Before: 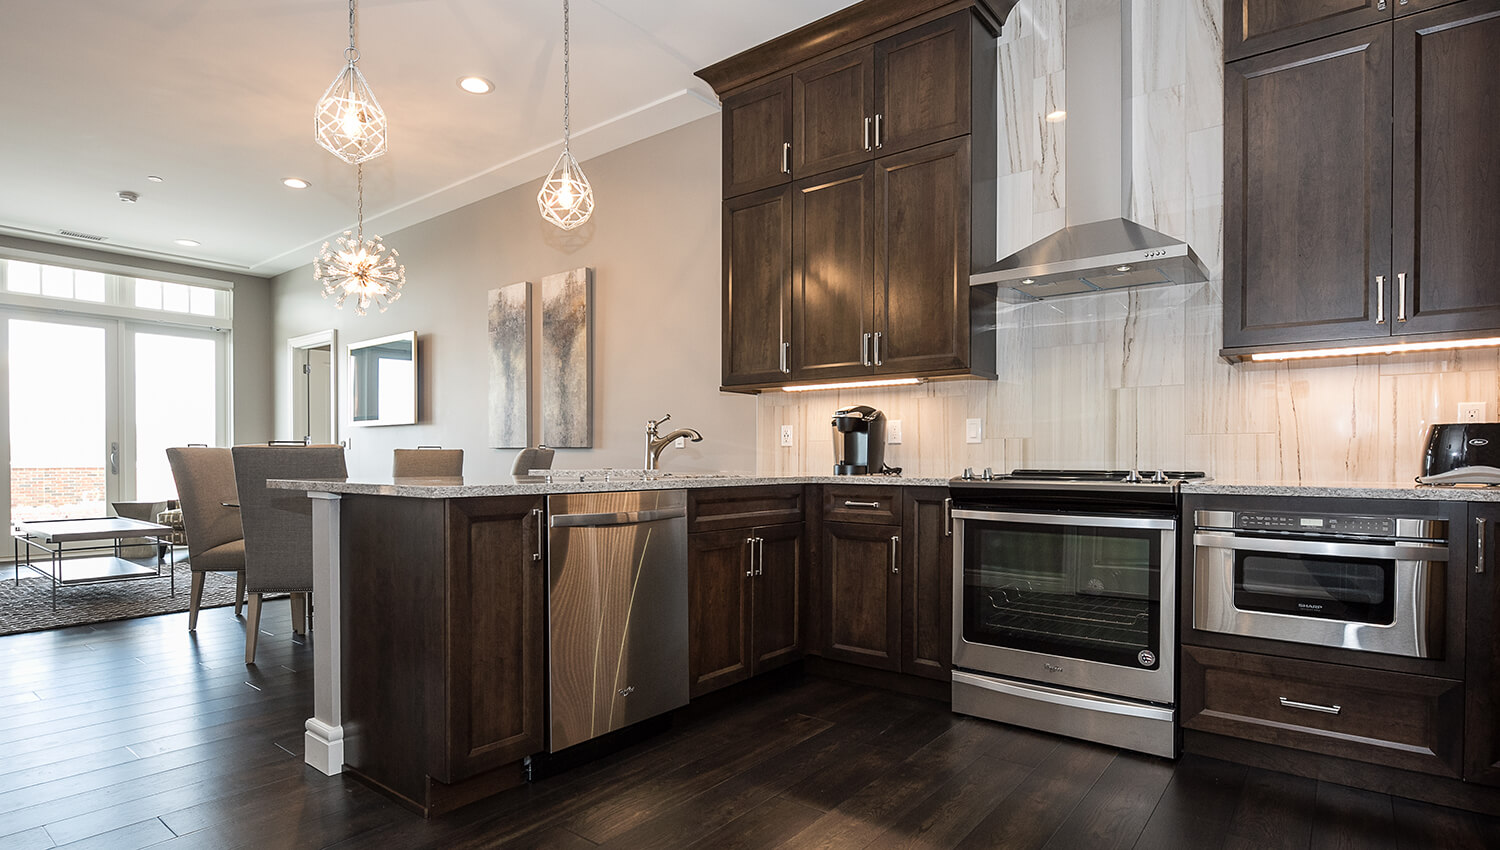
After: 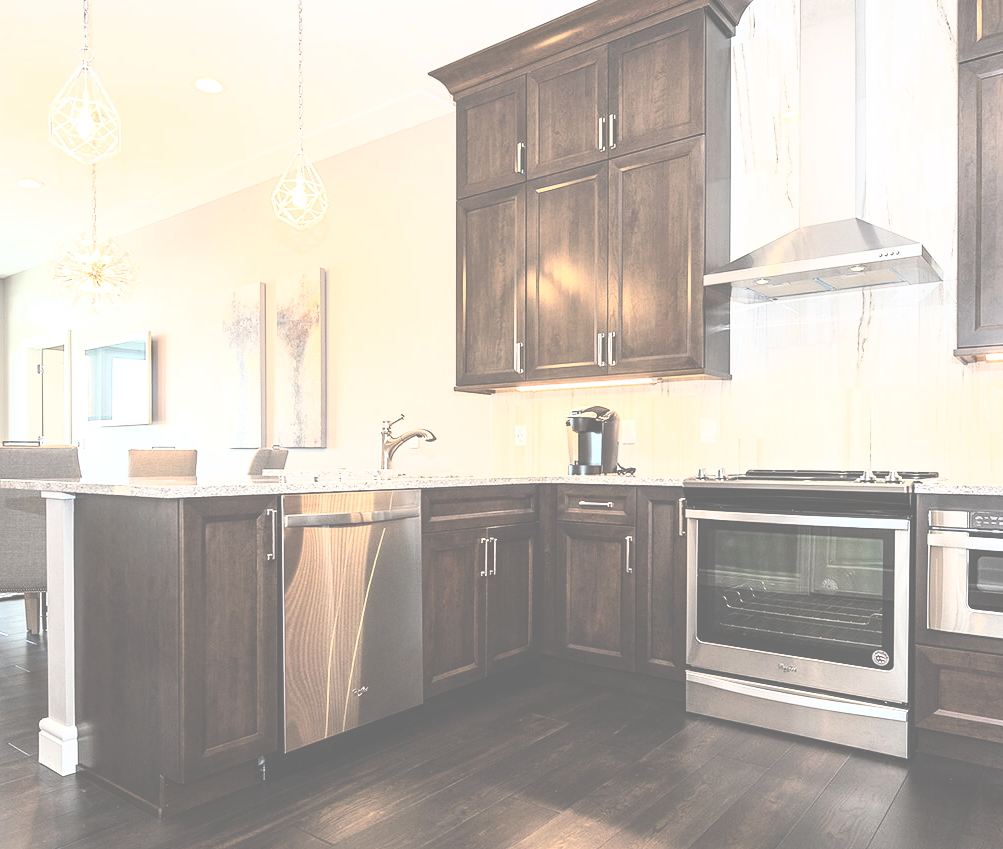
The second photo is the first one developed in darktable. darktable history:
crop and rotate: left 17.796%, right 15.304%
exposure: black level correction -0.07, exposure 0.502 EV, compensate highlight preservation false
tone curve: curves: ch0 [(0, 0) (0.003, 0.033) (0.011, 0.033) (0.025, 0.036) (0.044, 0.039) (0.069, 0.04) (0.1, 0.043) (0.136, 0.052) (0.177, 0.085) (0.224, 0.14) (0.277, 0.225) (0.335, 0.333) (0.399, 0.419) (0.468, 0.51) (0.543, 0.603) (0.623, 0.713) (0.709, 0.808) (0.801, 0.901) (0.898, 0.98) (1, 1)], color space Lab, independent channels, preserve colors none
contrast brightness saturation: contrast 0.205, brightness 0.169, saturation 0.229
